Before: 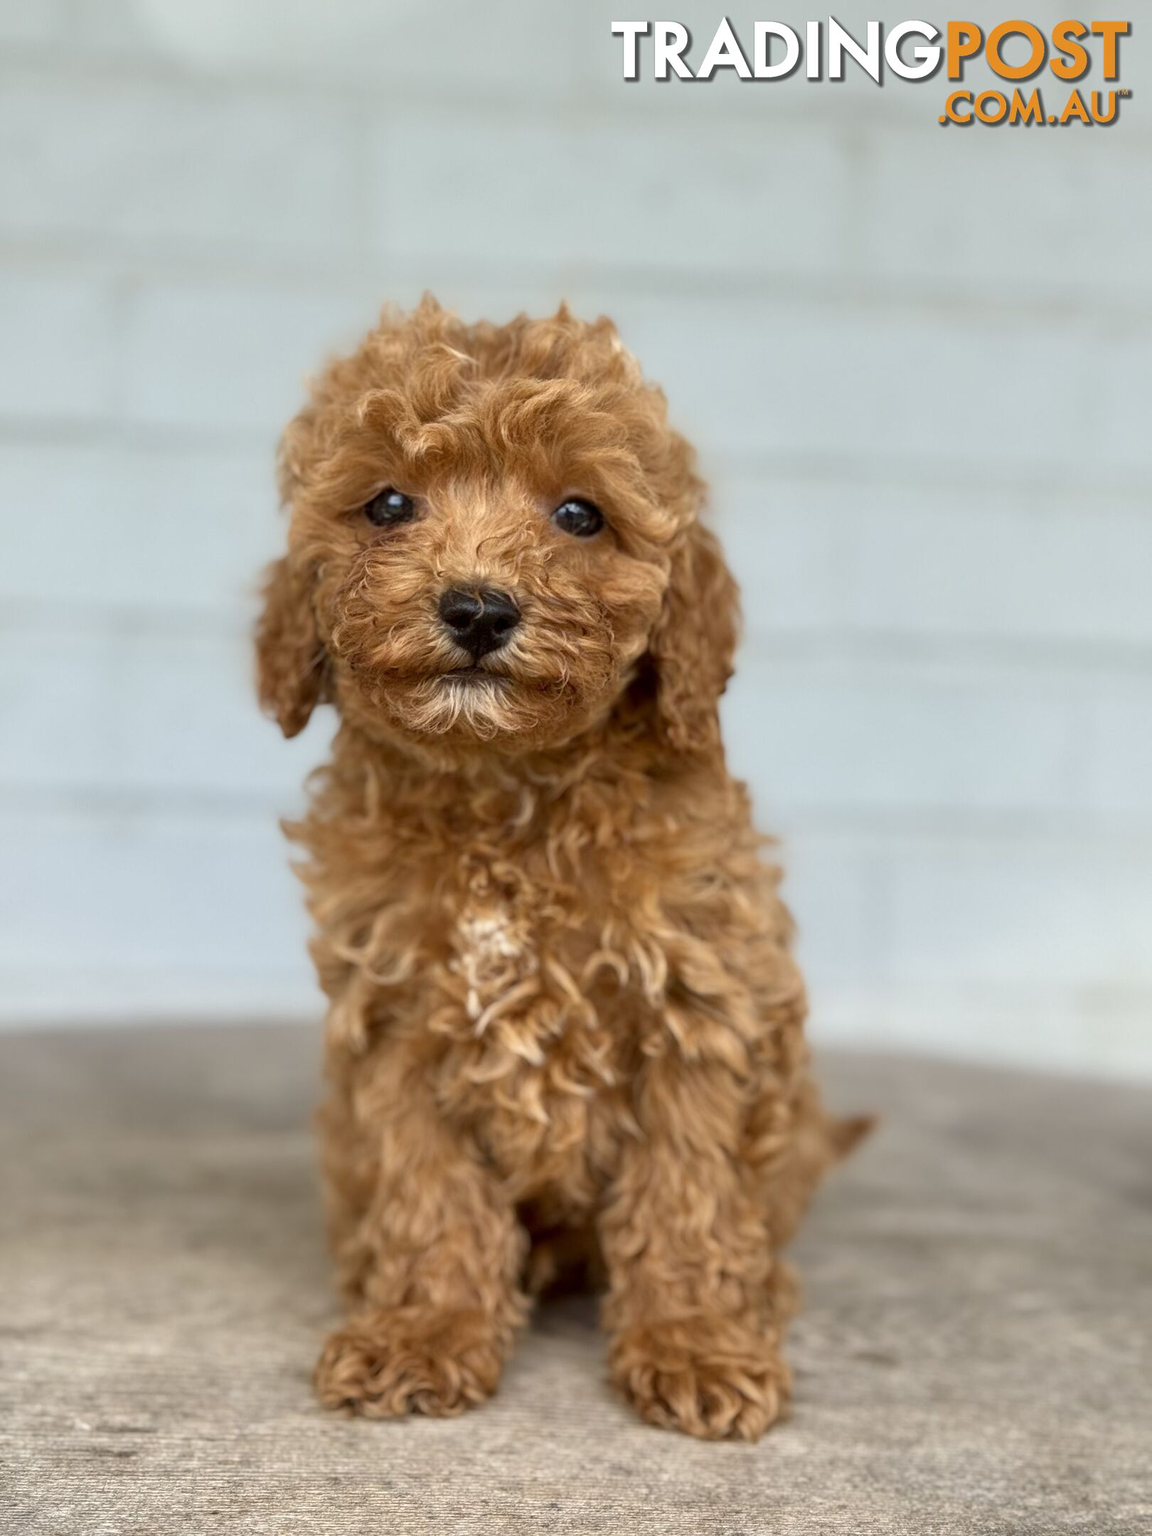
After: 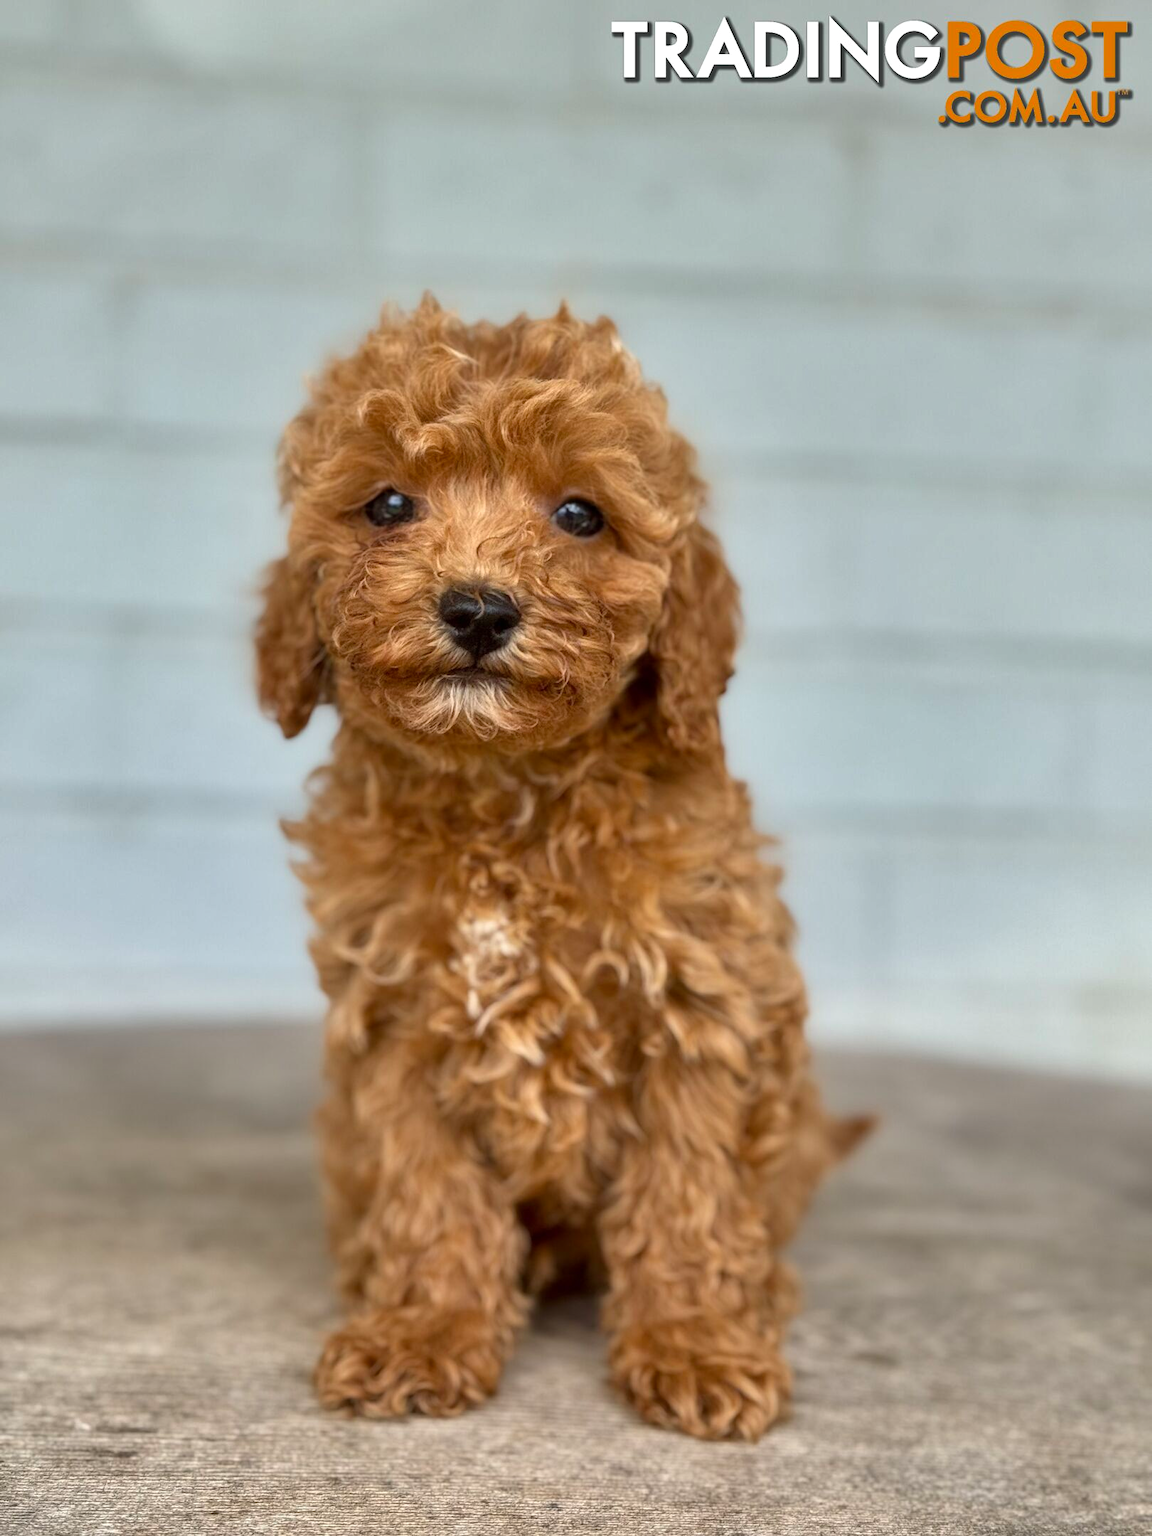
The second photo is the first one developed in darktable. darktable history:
shadows and highlights: white point adjustment 0.984, soften with gaussian
